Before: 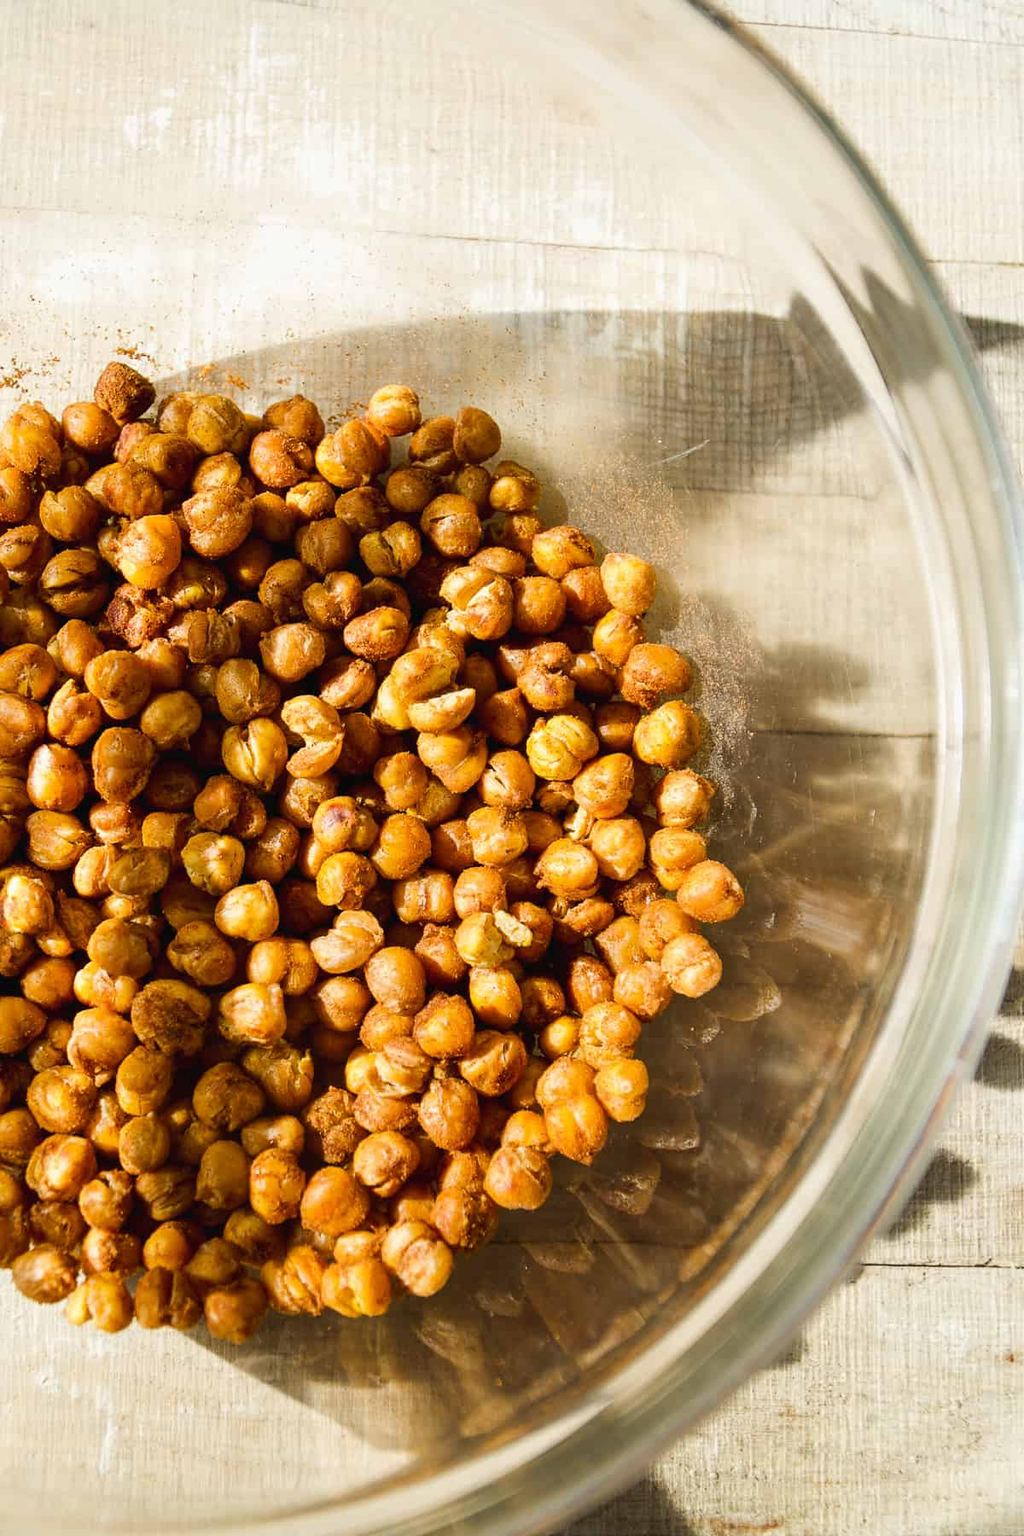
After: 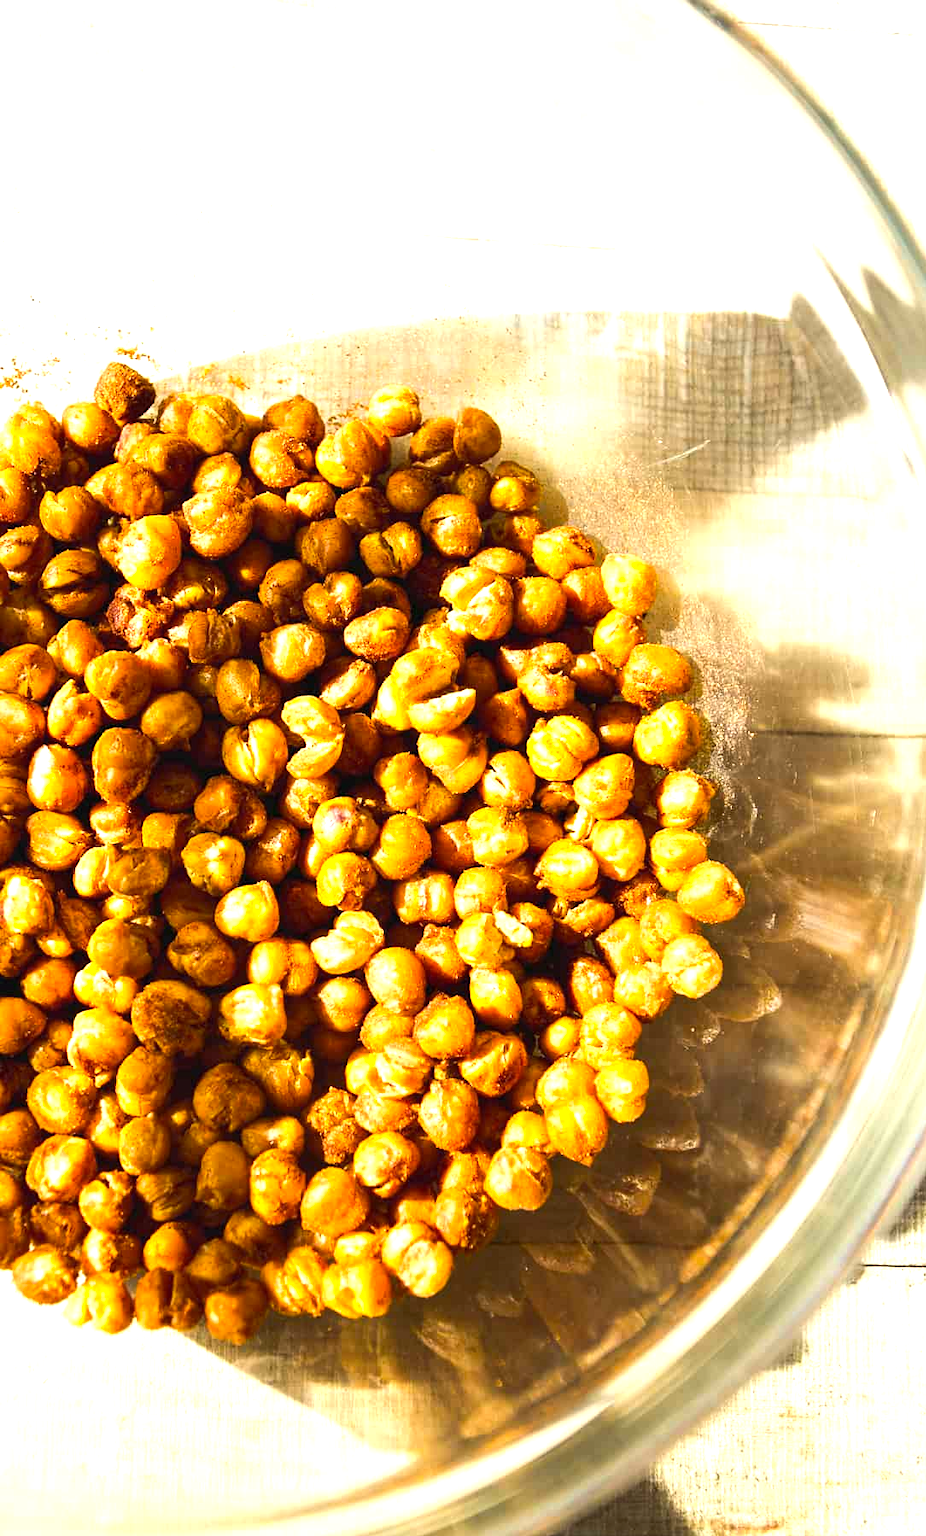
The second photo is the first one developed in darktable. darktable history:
tone equalizer: -8 EV -0.001 EV, -7 EV 0.001 EV, -6 EV -0.002 EV, -5 EV -0.003 EV, -4 EV -0.062 EV, -3 EV -0.222 EV, -2 EV -0.267 EV, -1 EV 0.105 EV, +0 EV 0.303 EV
exposure: exposure 0.74 EV, compensate highlight preservation false
crop: right 9.509%, bottom 0.031%
color zones: curves: ch1 [(0.25, 0.61) (0.75, 0.248)]
